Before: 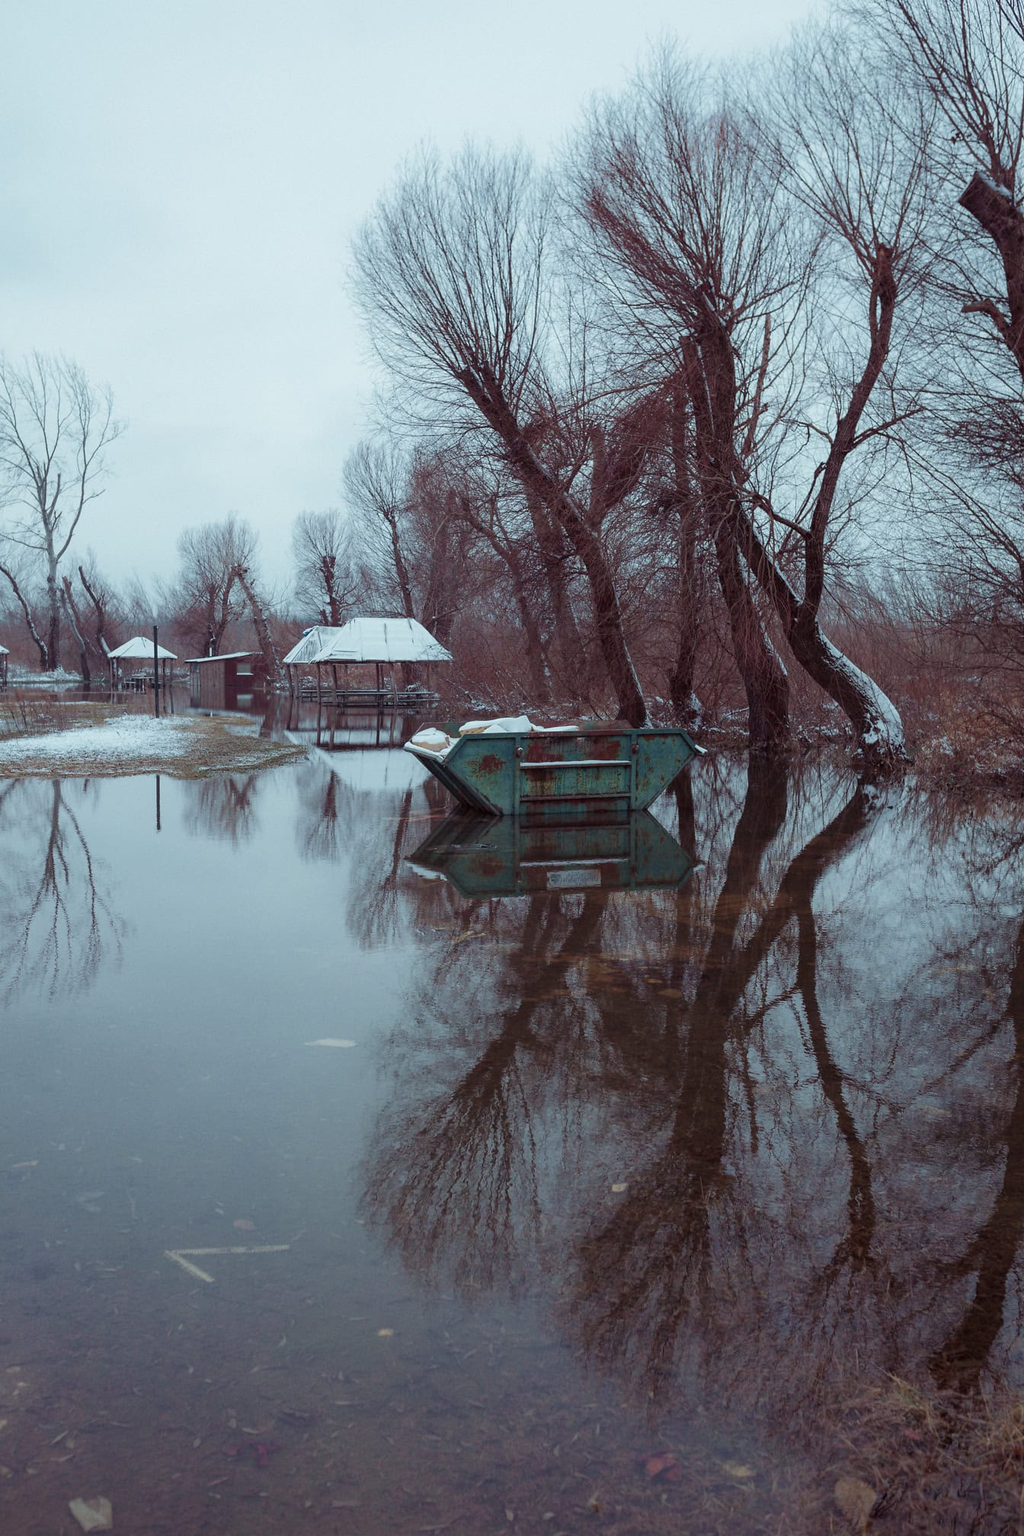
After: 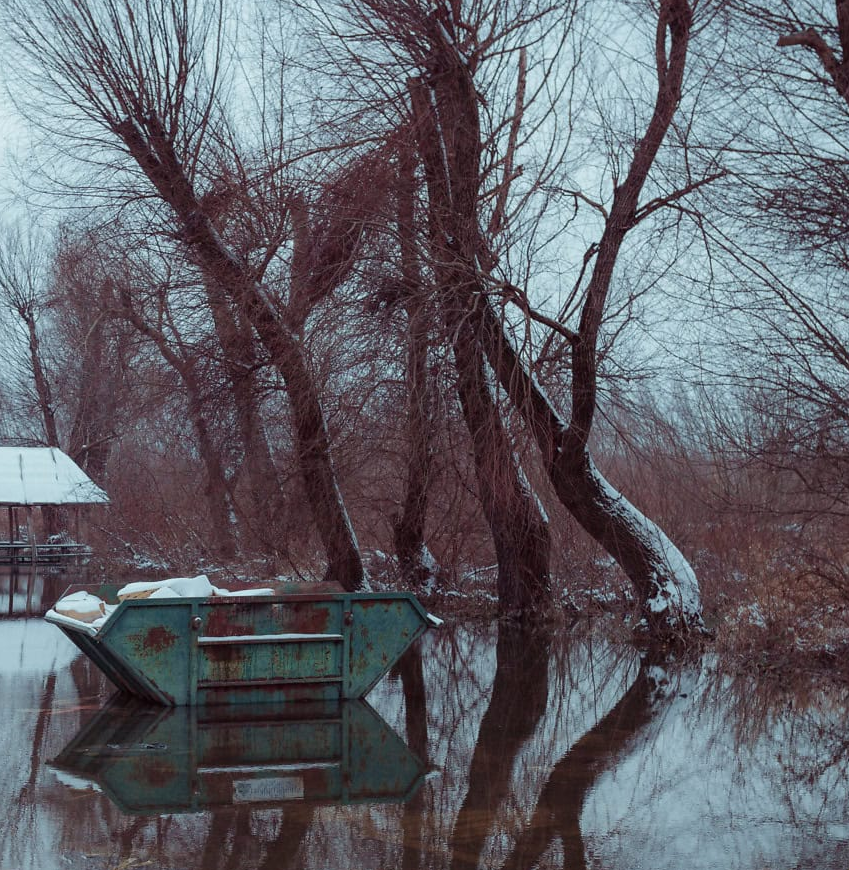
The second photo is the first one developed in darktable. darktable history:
crop: left 36.133%, top 18.095%, right 0.672%, bottom 38.748%
